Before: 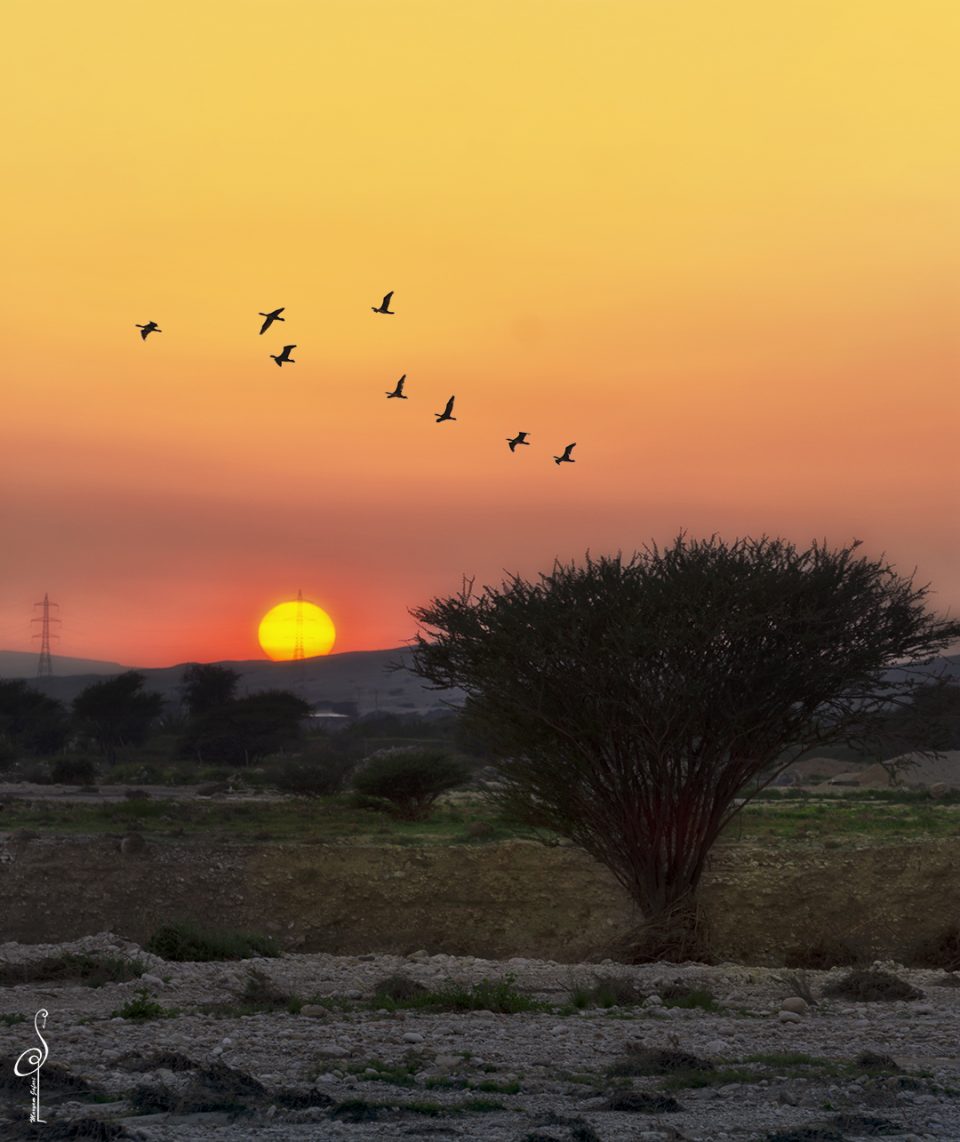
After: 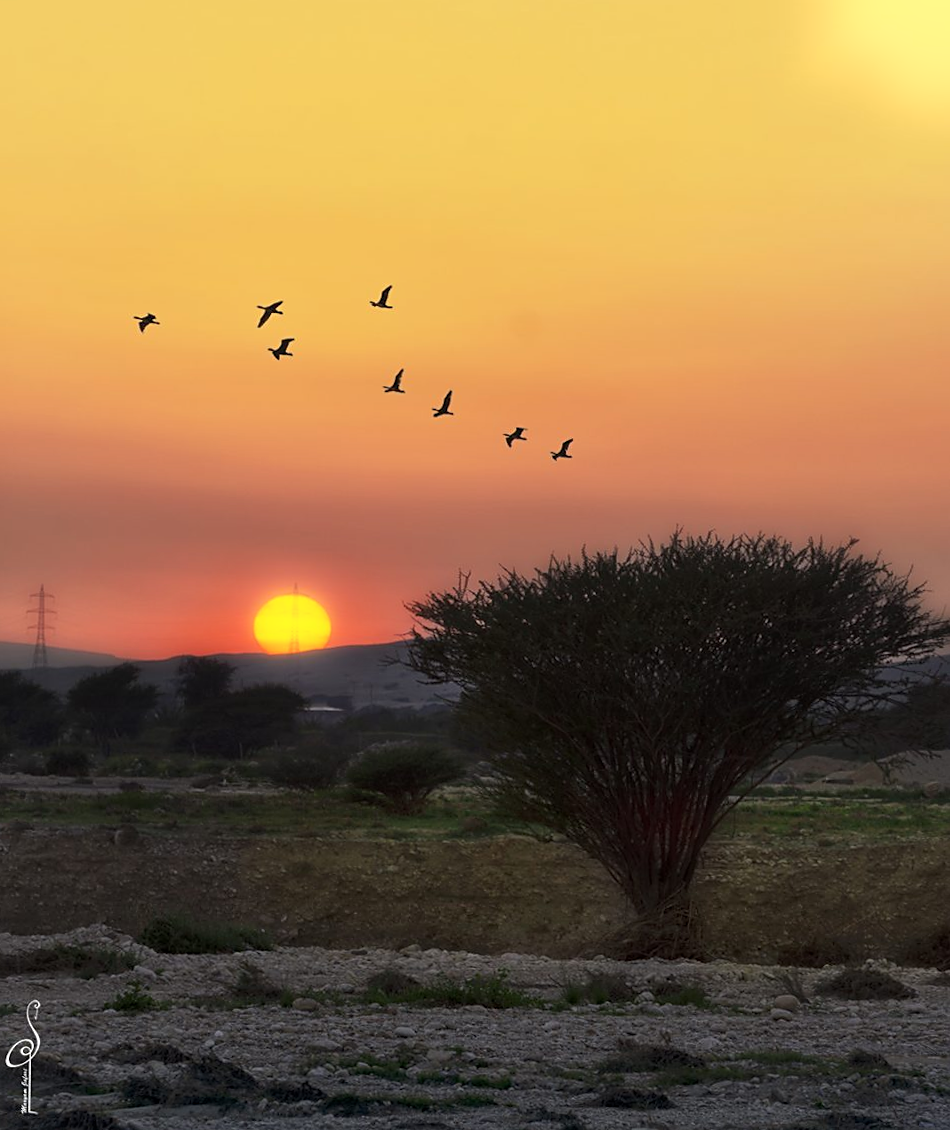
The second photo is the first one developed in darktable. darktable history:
bloom: size 5%, threshold 95%, strength 15%
crop and rotate: angle -0.5°
color correction: saturation 0.99
sharpen: radius 1.864, amount 0.398, threshold 1.271
